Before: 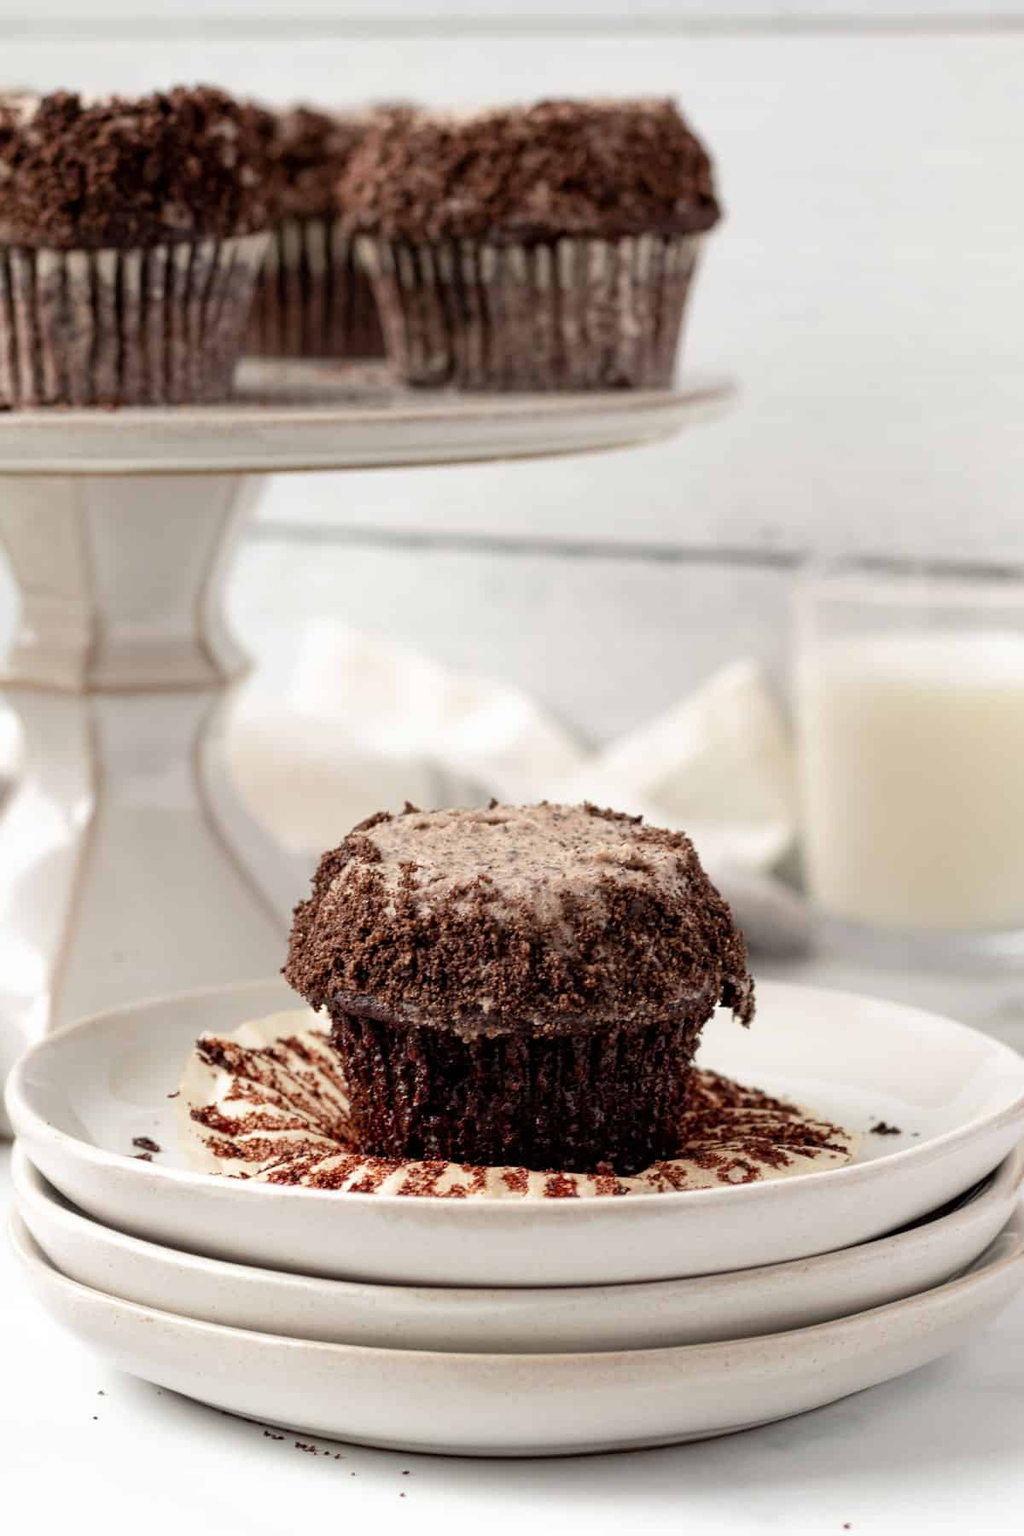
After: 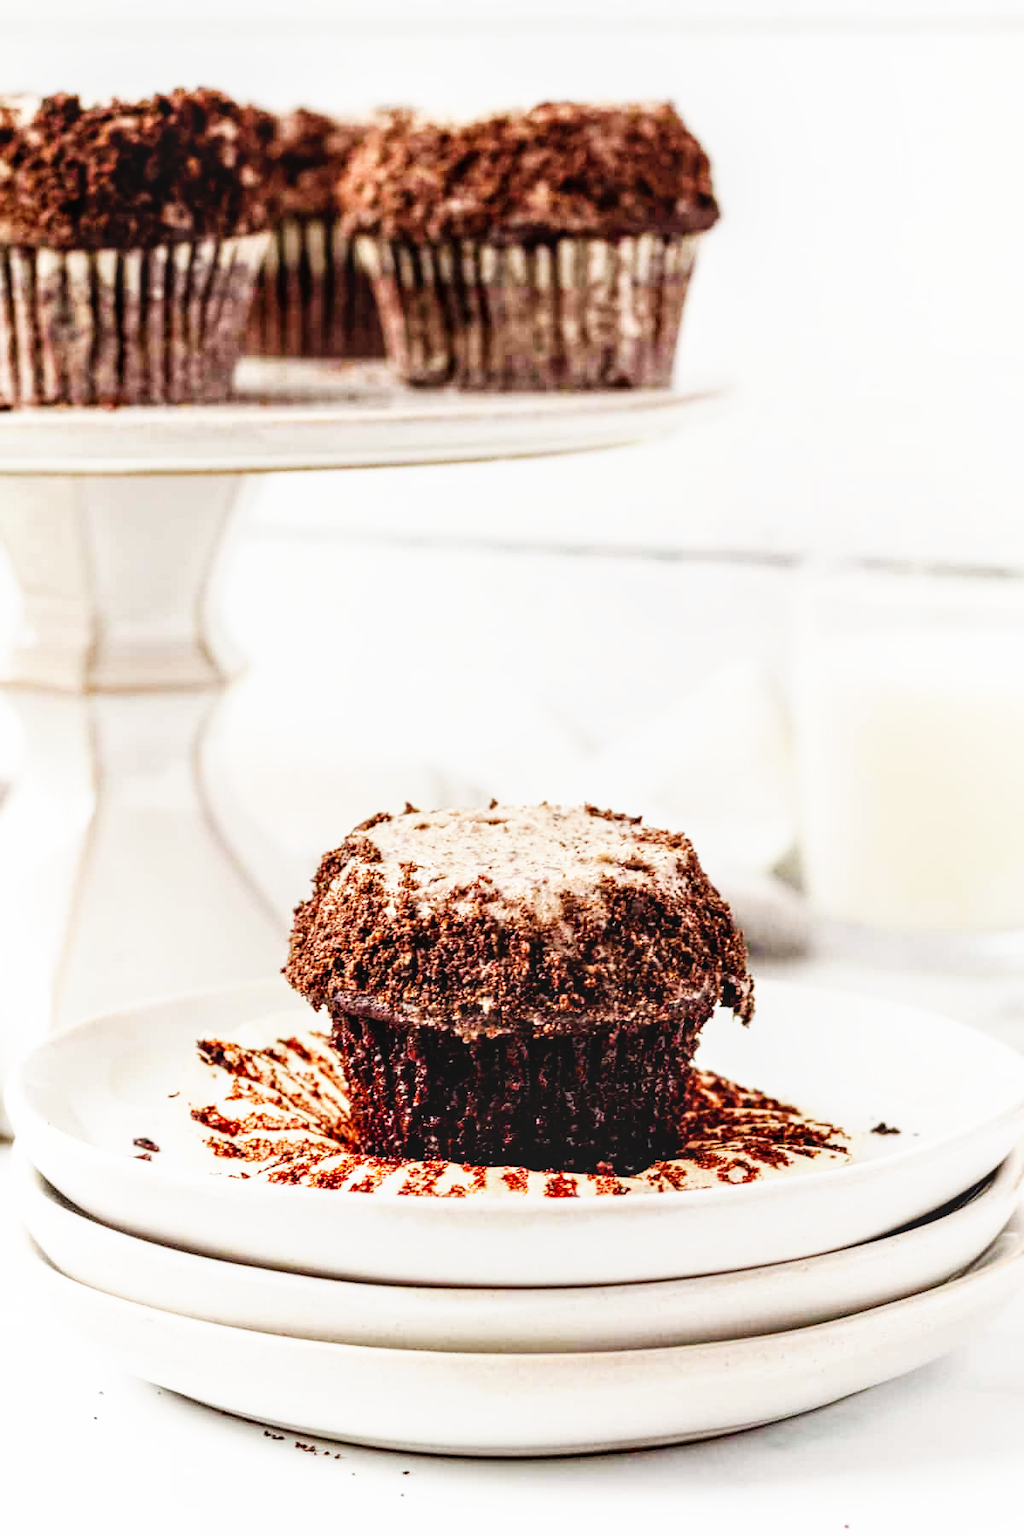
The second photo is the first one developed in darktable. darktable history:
color balance rgb: perceptual saturation grading › global saturation 10%, global vibrance 10%
local contrast: on, module defaults
base curve: curves: ch0 [(0, 0) (0.007, 0.004) (0.027, 0.03) (0.046, 0.07) (0.207, 0.54) (0.442, 0.872) (0.673, 0.972) (1, 1)], preserve colors none
